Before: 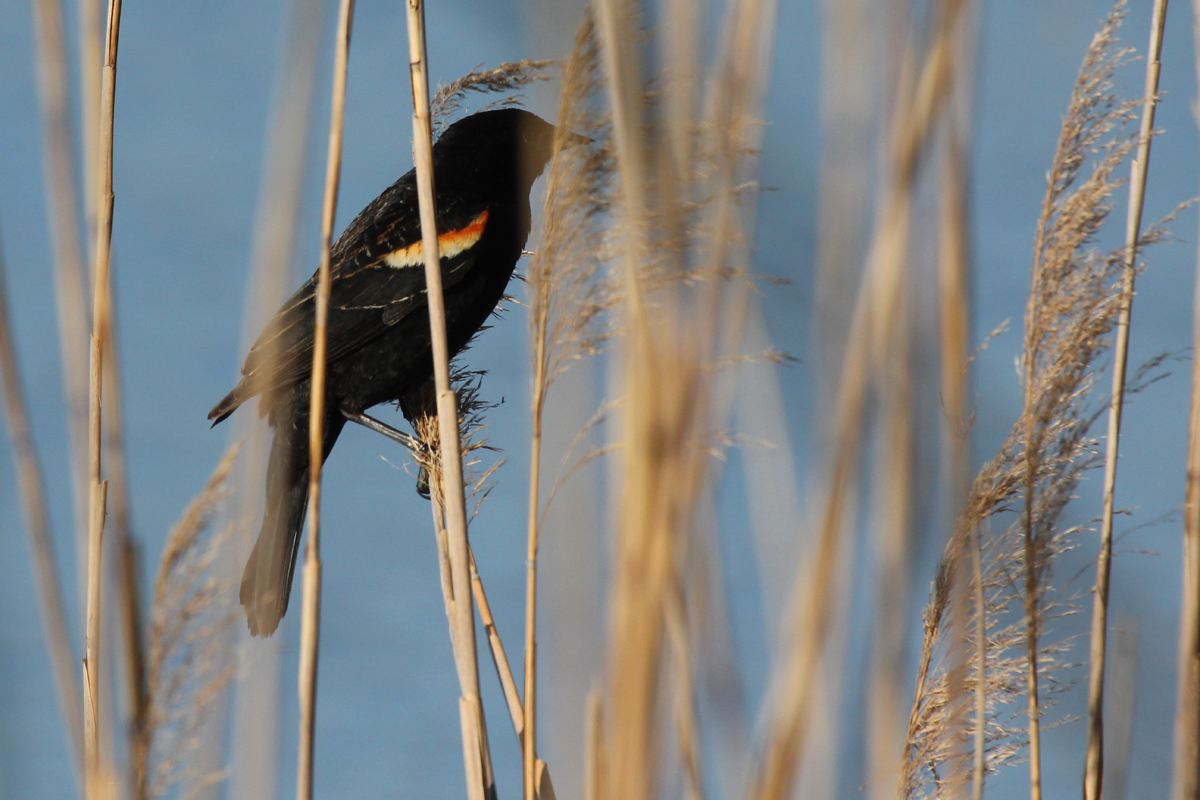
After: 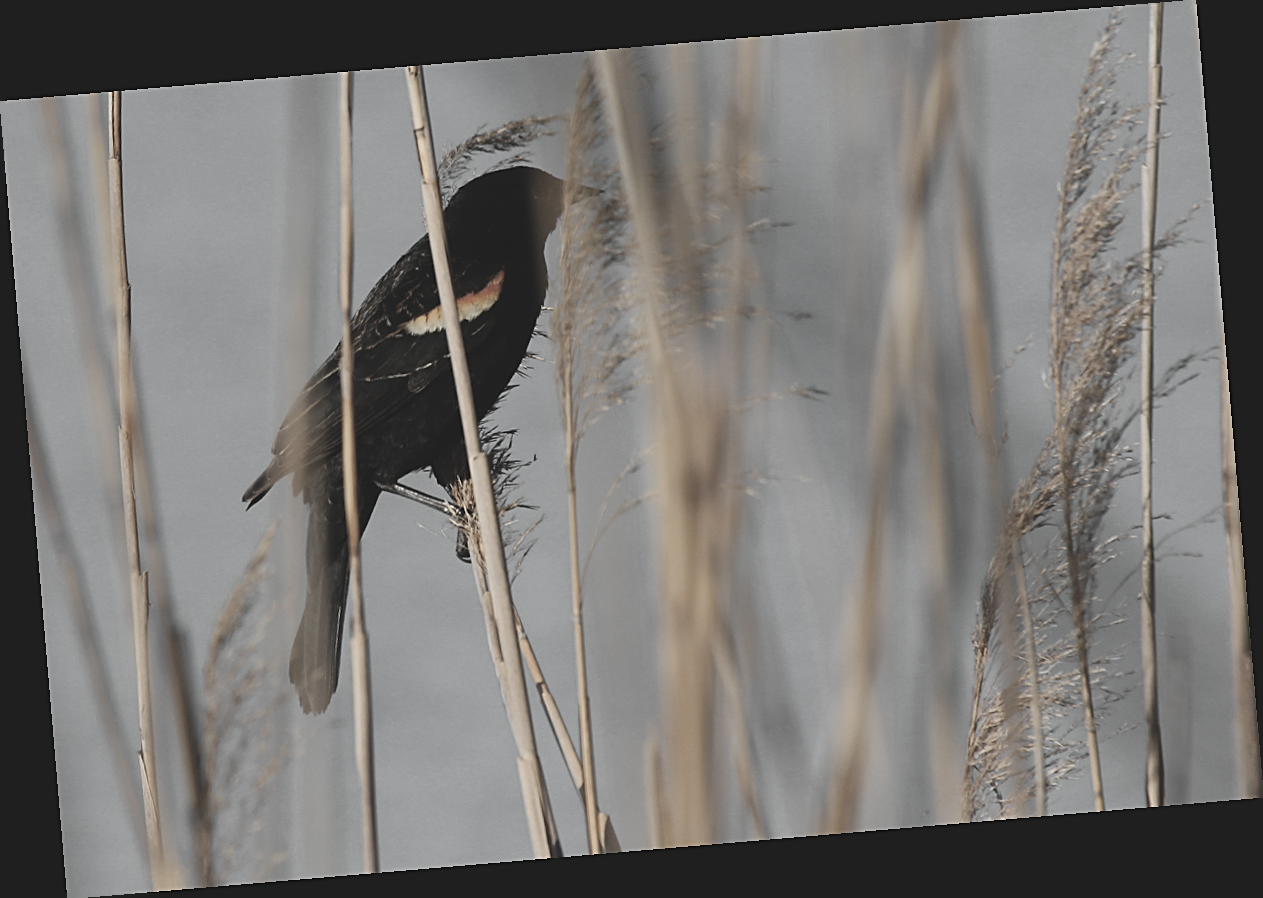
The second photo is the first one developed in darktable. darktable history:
color zones: curves: ch0 [(0, 0.613) (0.01, 0.613) (0.245, 0.448) (0.498, 0.529) (0.642, 0.665) (0.879, 0.777) (0.99, 0.613)]; ch1 [(0, 0.035) (0.121, 0.189) (0.259, 0.197) (0.415, 0.061) (0.589, 0.022) (0.732, 0.022) (0.857, 0.026) (0.991, 0.053)]
sharpen: on, module defaults
rotate and perspective: rotation -4.86°, automatic cropping off
exposure: black level correction -0.015, exposure -0.125 EV, compensate highlight preservation false
